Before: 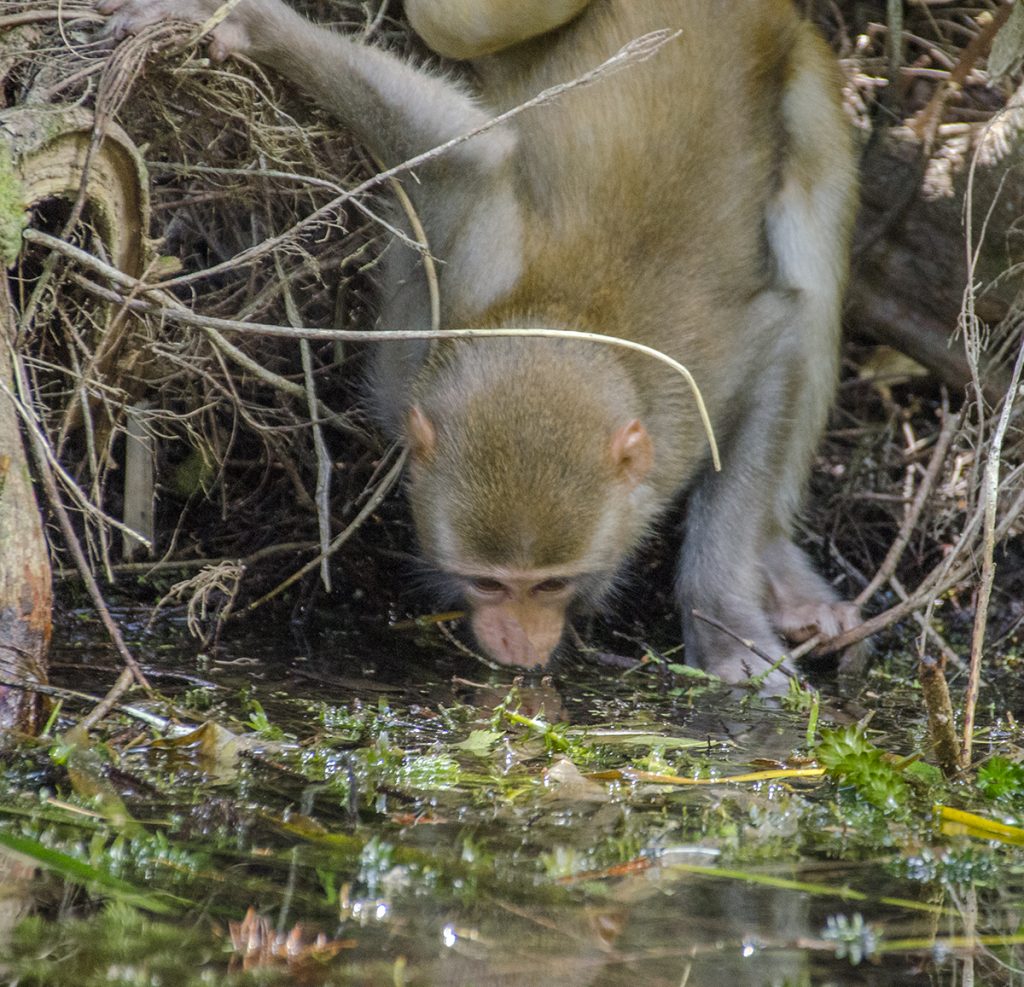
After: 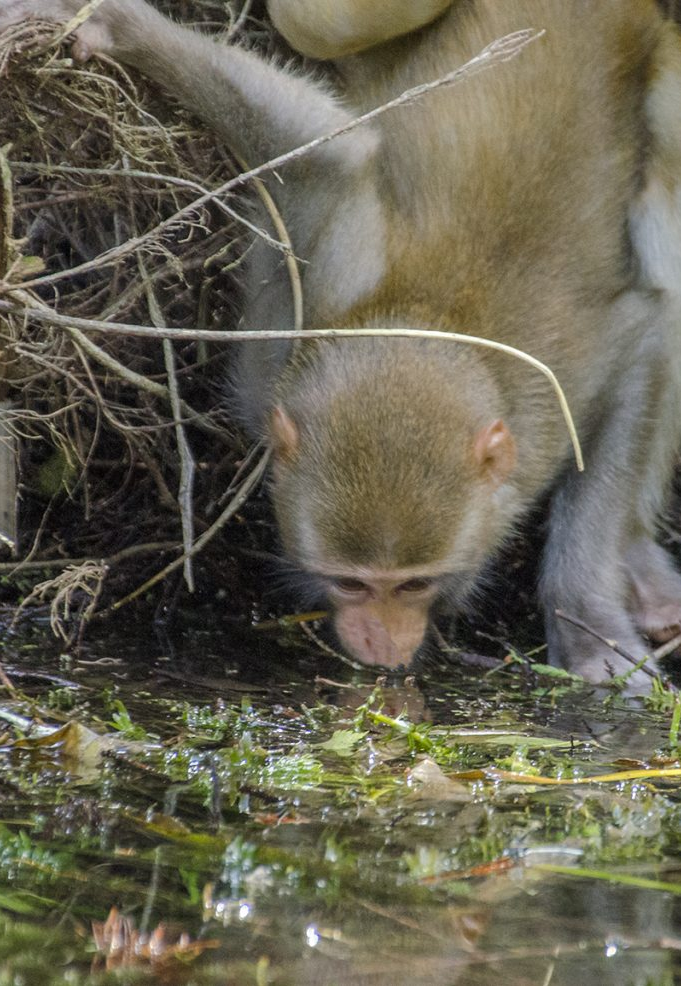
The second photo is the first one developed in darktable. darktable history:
crop and rotate: left 13.47%, right 19.936%
color zones: curves: ch0 [(0.25, 0.5) (0.636, 0.25) (0.75, 0.5)]
